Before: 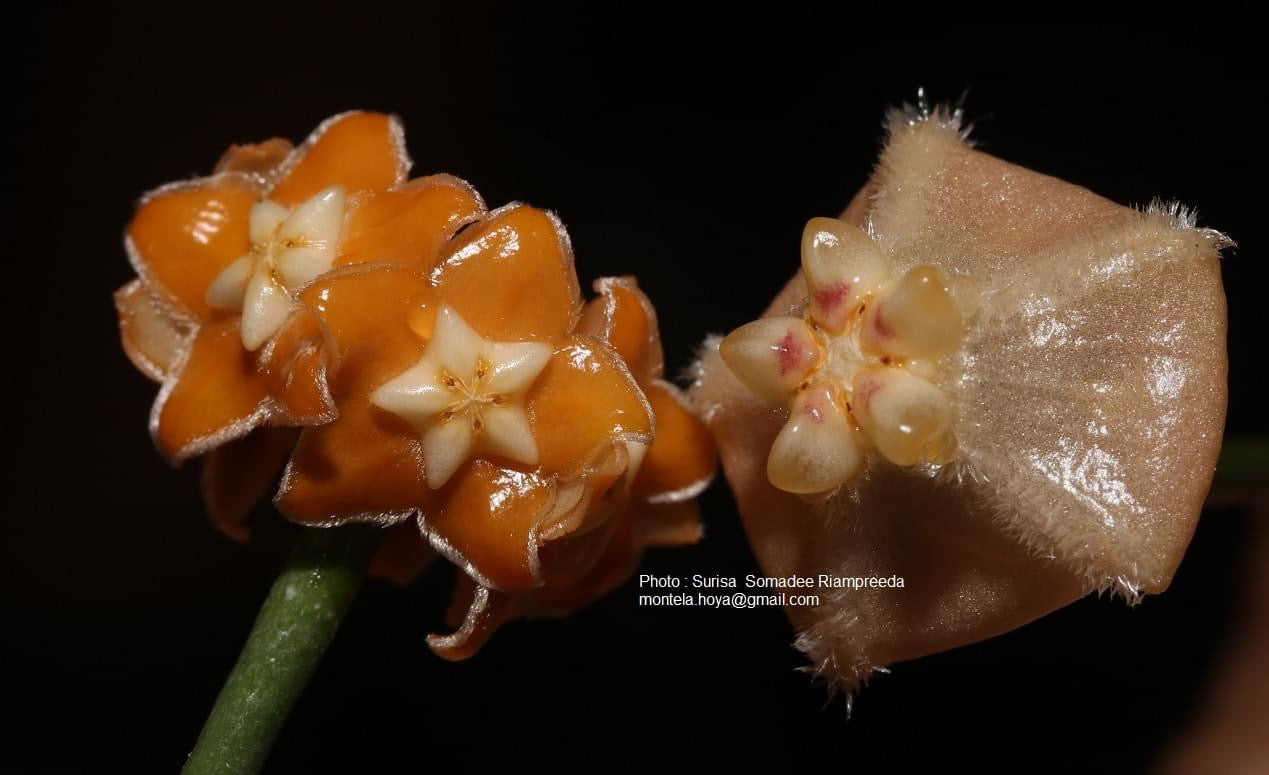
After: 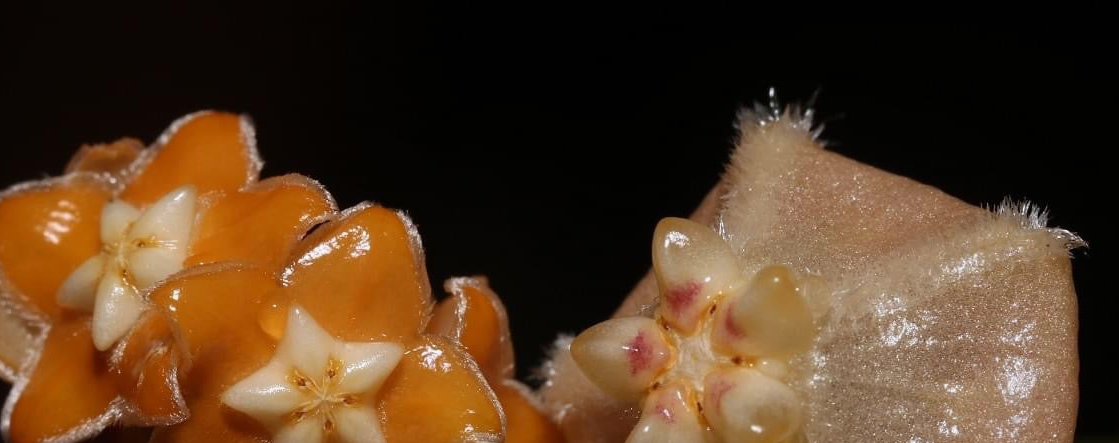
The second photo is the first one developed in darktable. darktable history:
crop and rotate: left 11.812%, bottom 42.776%
white balance: red 0.983, blue 1.036
